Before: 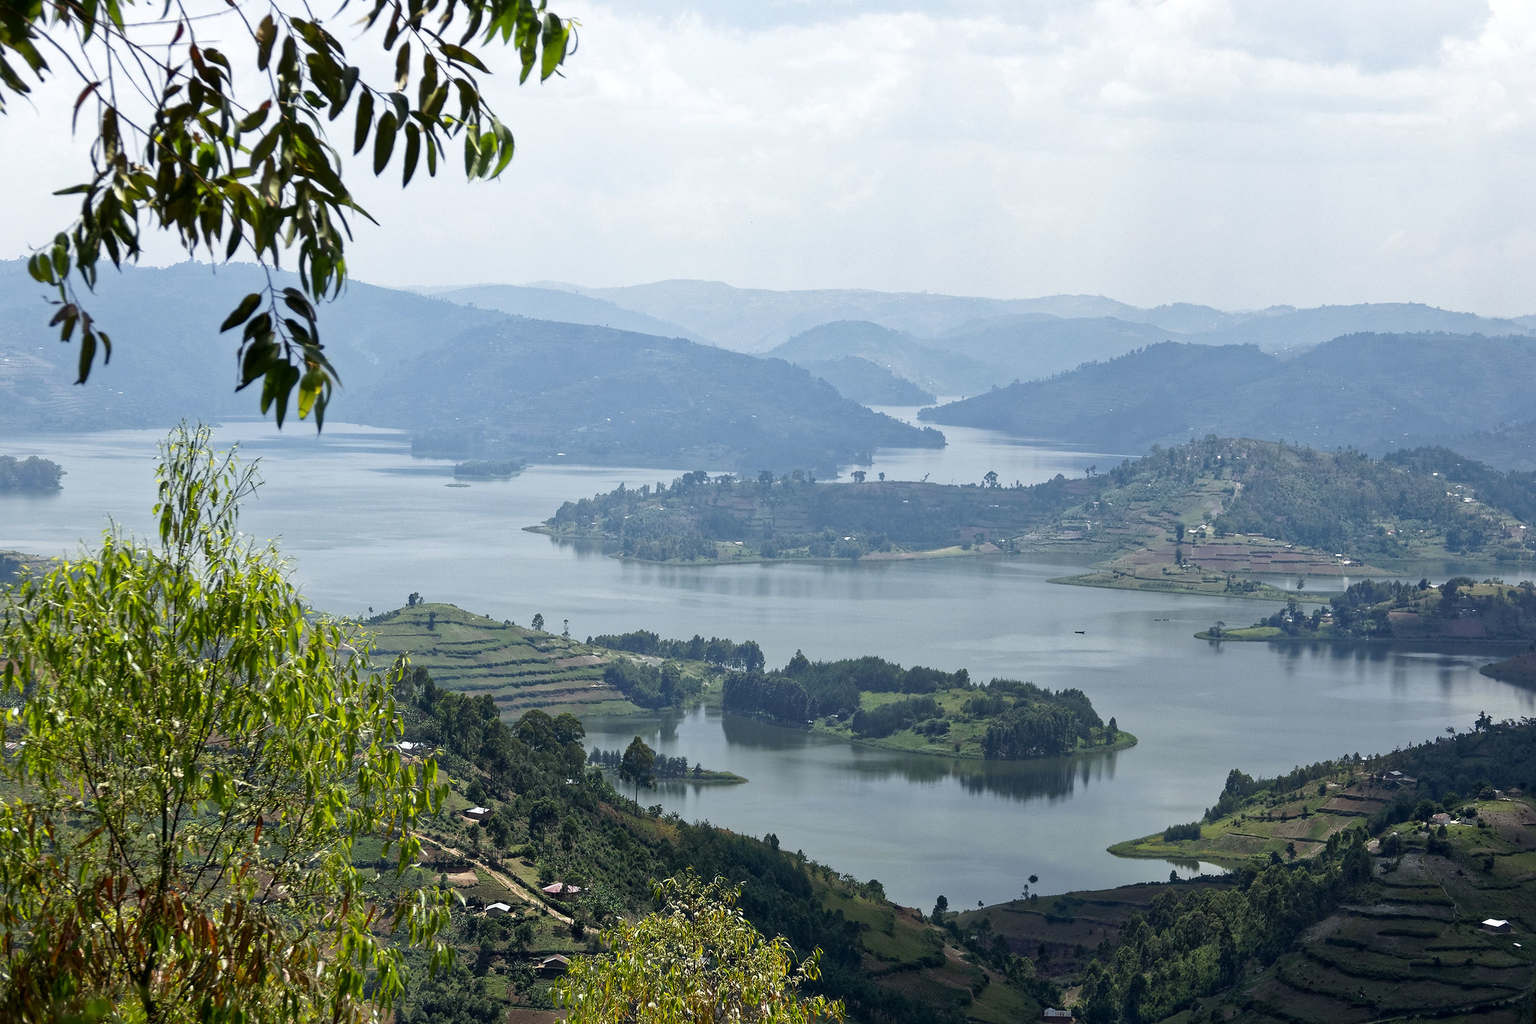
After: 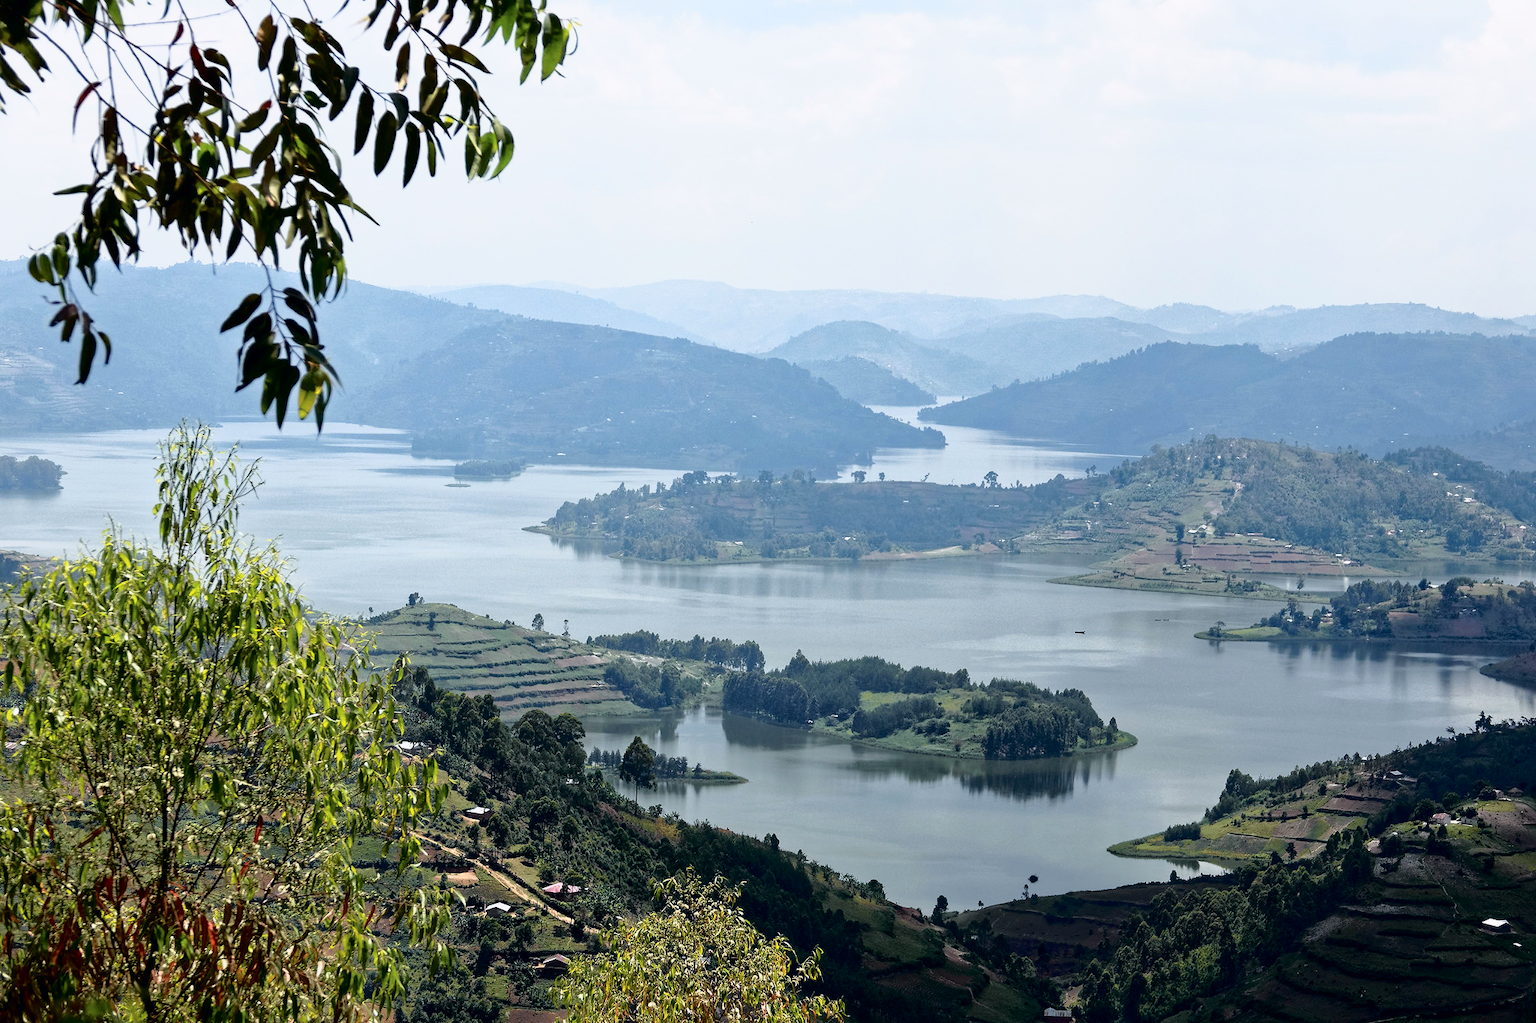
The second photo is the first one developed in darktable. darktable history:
tone curve: curves: ch0 [(0, 0) (0.105, 0.044) (0.195, 0.128) (0.283, 0.283) (0.384, 0.404) (0.485, 0.531) (0.638, 0.681) (0.795, 0.879) (1, 0.977)]; ch1 [(0, 0) (0.161, 0.092) (0.35, 0.33) (0.379, 0.401) (0.456, 0.469) (0.498, 0.503) (0.531, 0.537) (0.596, 0.621) (0.635, 0.671) (1, 1)]; ch2 [(0, 0) (0.371, 0.362) (0.437, 0.437) (0.483, 0.484) (0.53, 0.515) (0.56, 0.58) (0.622, 0.606) (1, 1)], color space Lab, independent channels, preserve colors none
